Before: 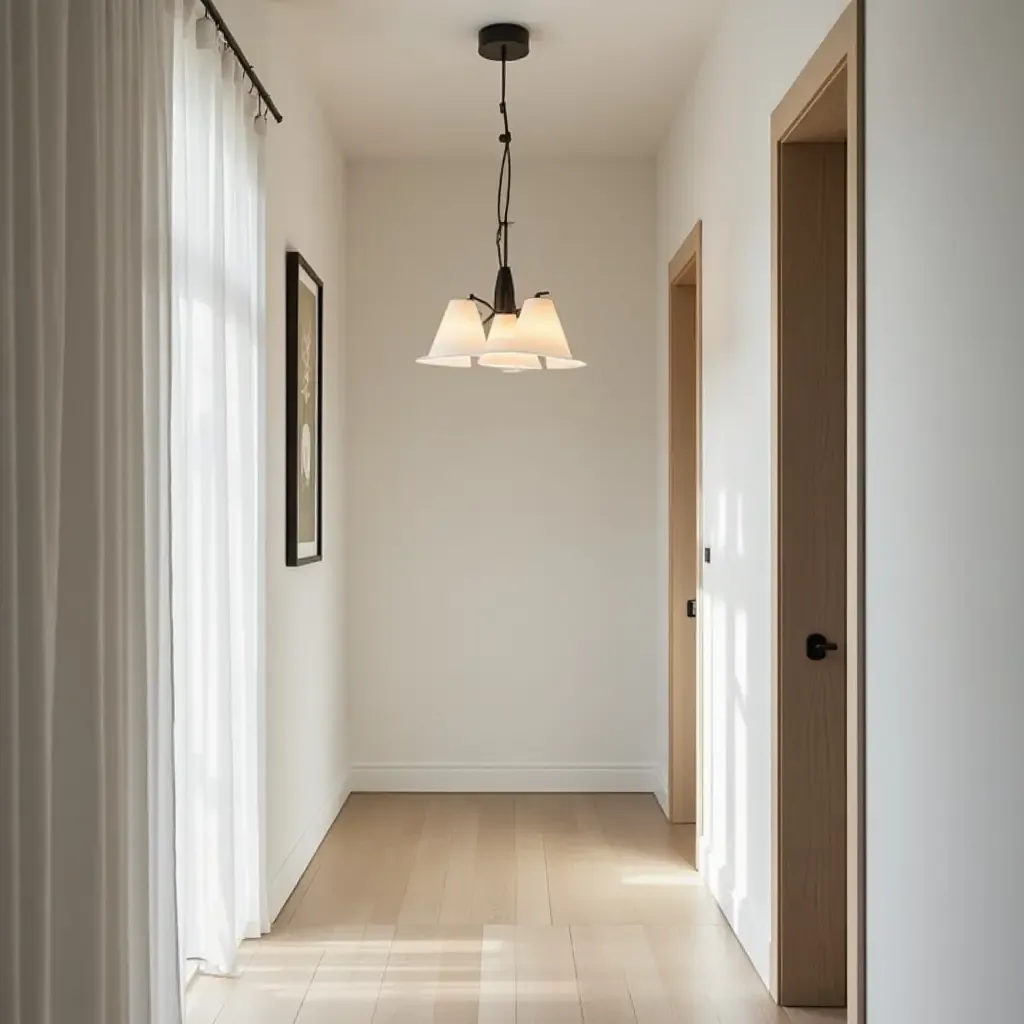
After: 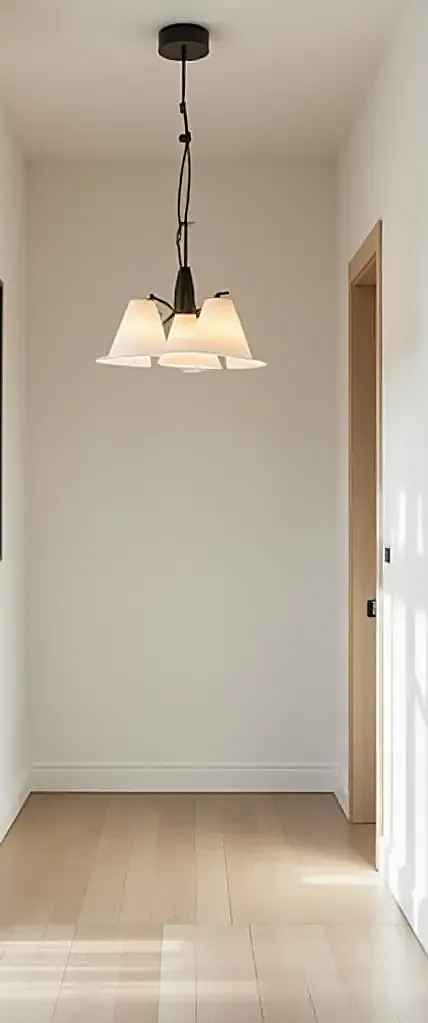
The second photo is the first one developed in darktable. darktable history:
crop: left 31.286%, right 26.876%
sharpen: on, module defaults
